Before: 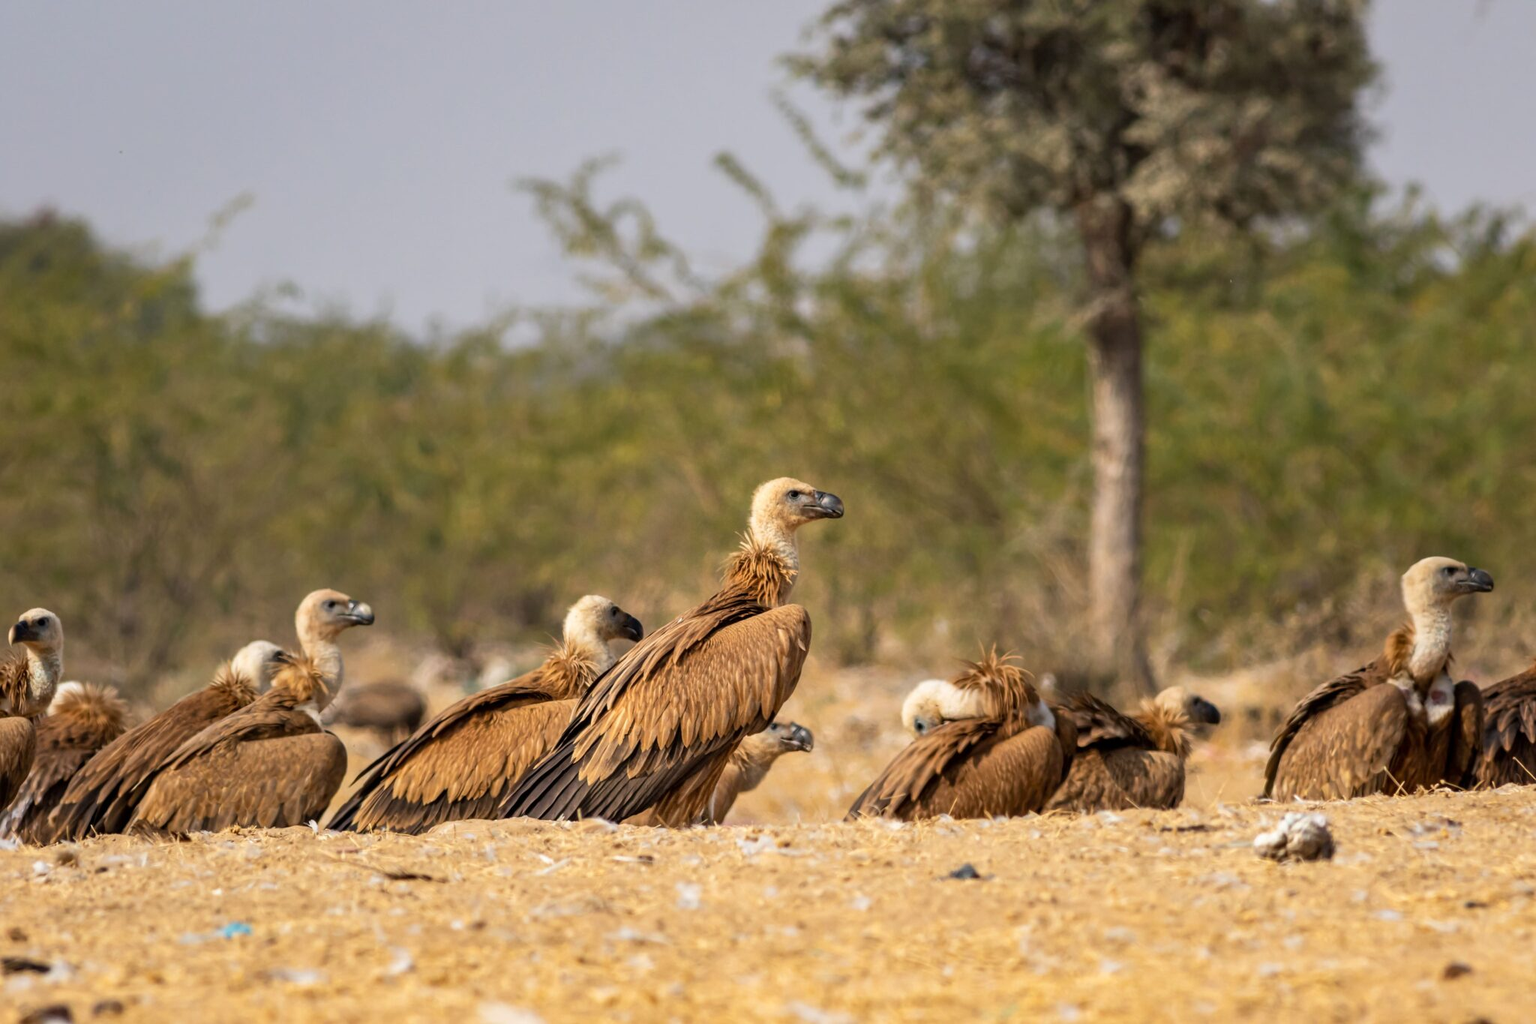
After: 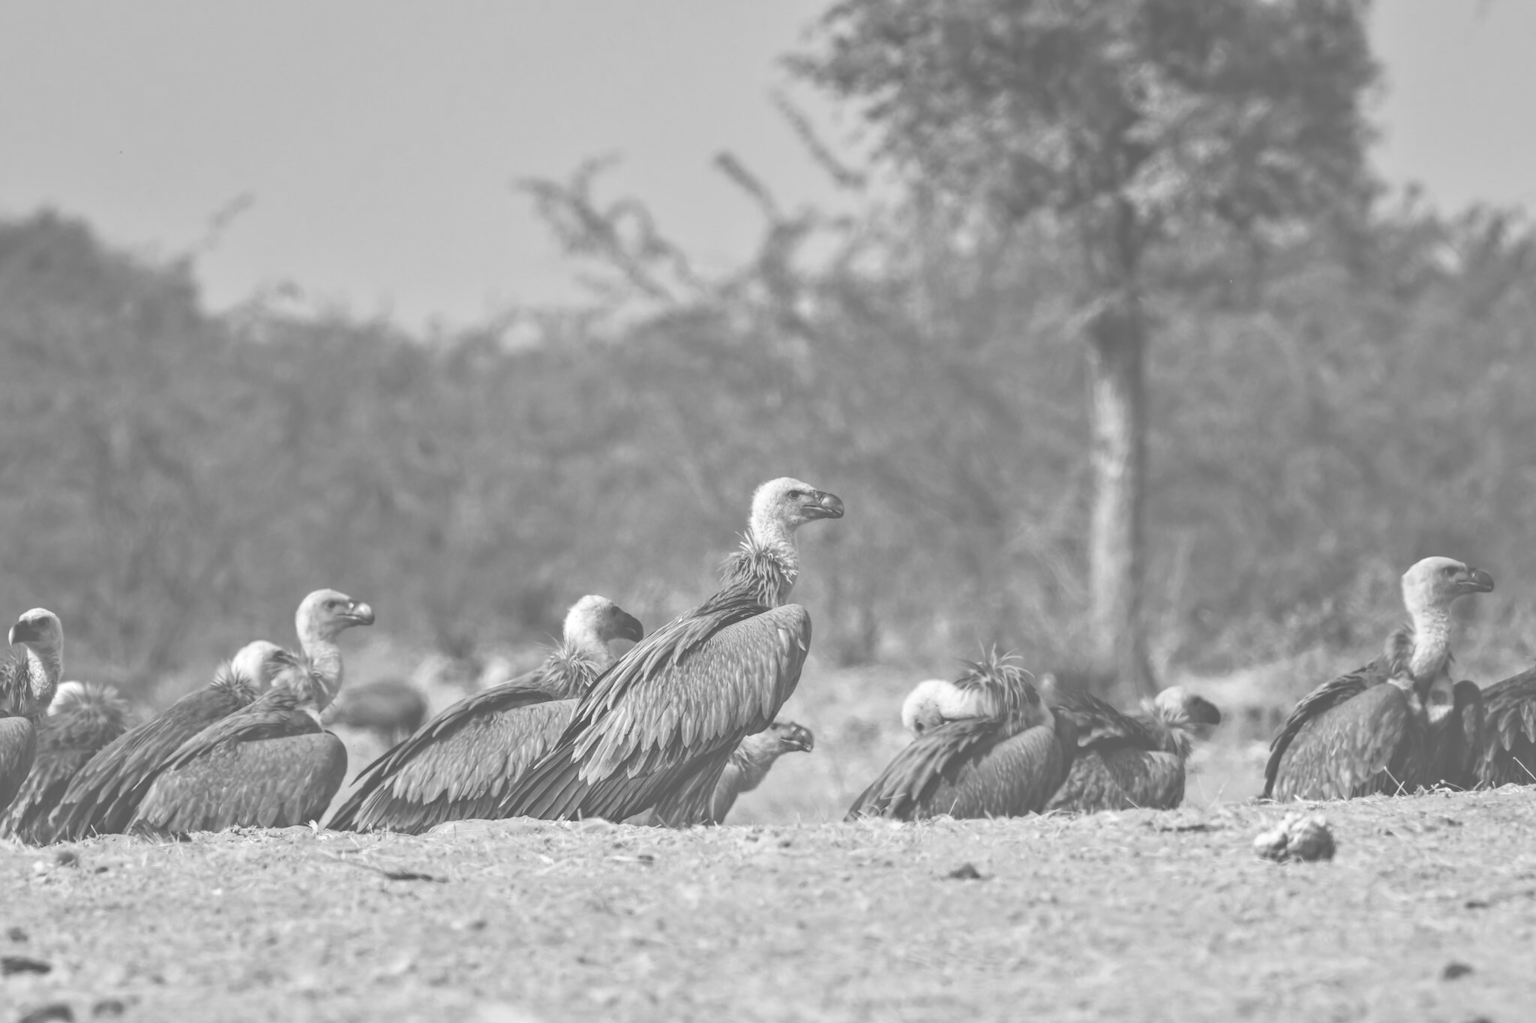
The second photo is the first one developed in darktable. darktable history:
monochrome: on, module defaults
color correction: highlights a* 5.62, highlights b* 33.57, shadows a* -25.86, shadows b* 4.02
tone equalizer: -8 EV 1 EV, -7 EV 1 EV, -6 EV 1 EV, -5 EV 1 EV, -4 EV 1 EV, -3 EV 0.75 EV, -2 EV 0.5 EV, -1 EV 0.25 EV
exposure: black level correction -0.087, compensate highlight preservation false
